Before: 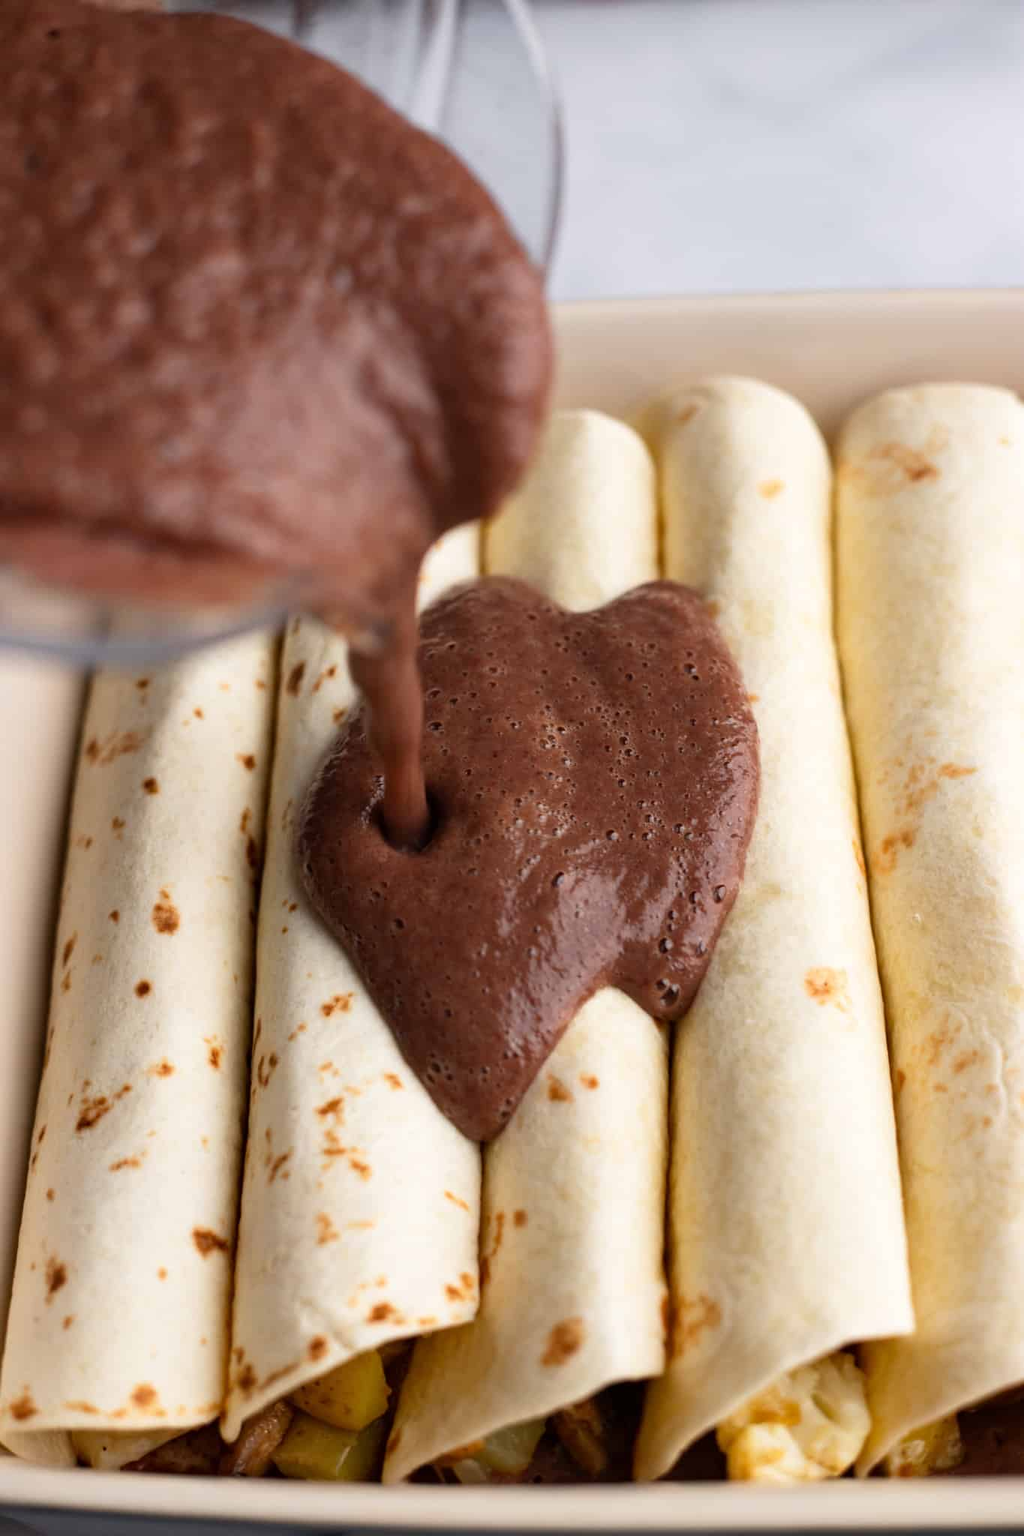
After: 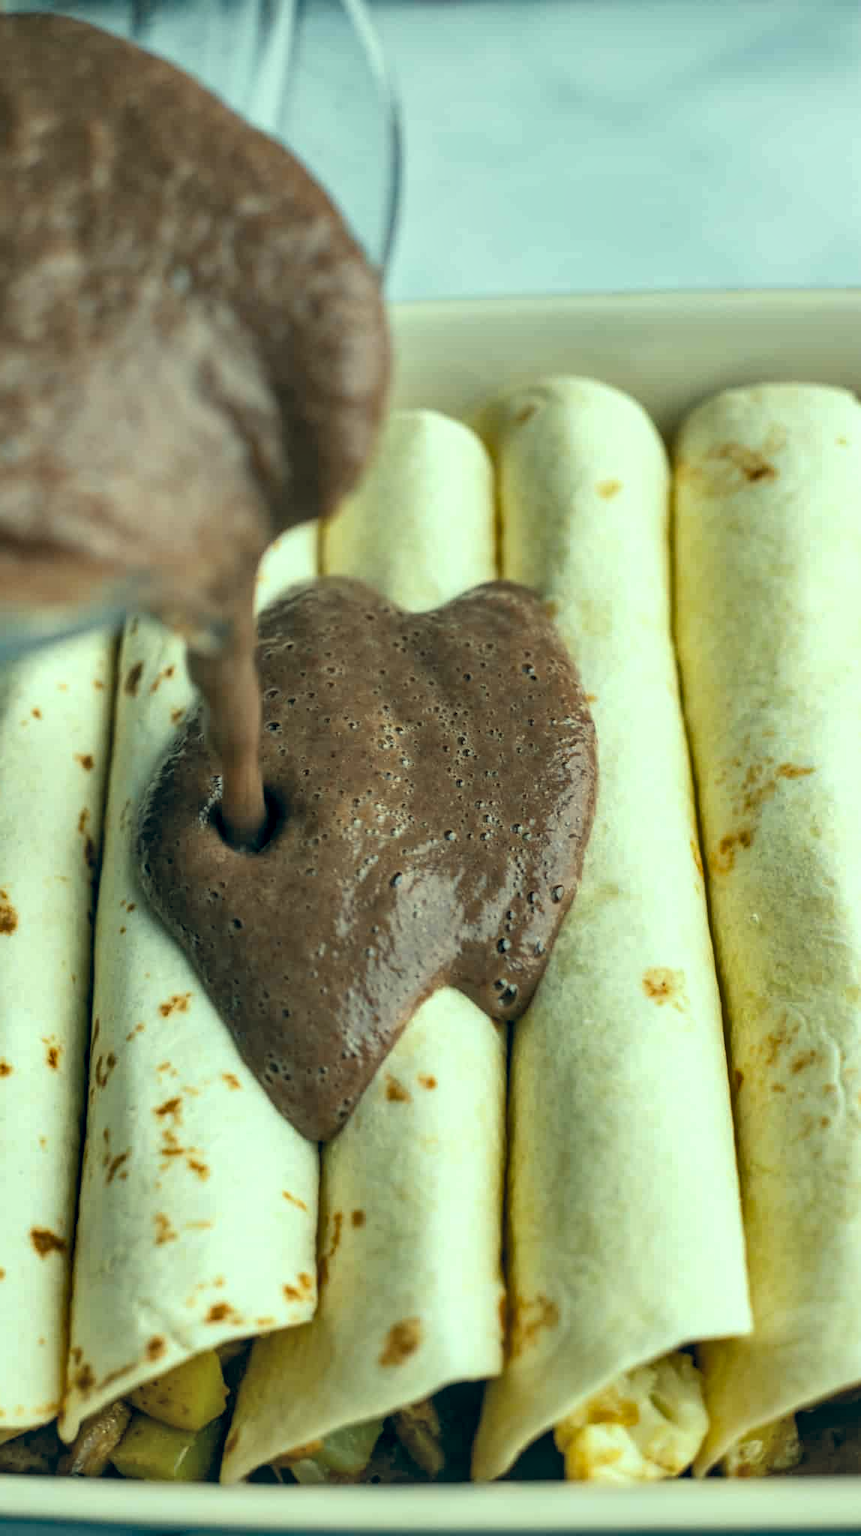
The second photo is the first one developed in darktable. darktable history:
local contrast: detail 130%
color correction: highlights a* -19.56, highlights b* 9.8, shadows a* -19.63, shadows b* -10.1
crop: left 15.839%
shadows and highlights: low approximation 0.01, soften with gaussian
contrast brightness saturation: brightness 0.119
